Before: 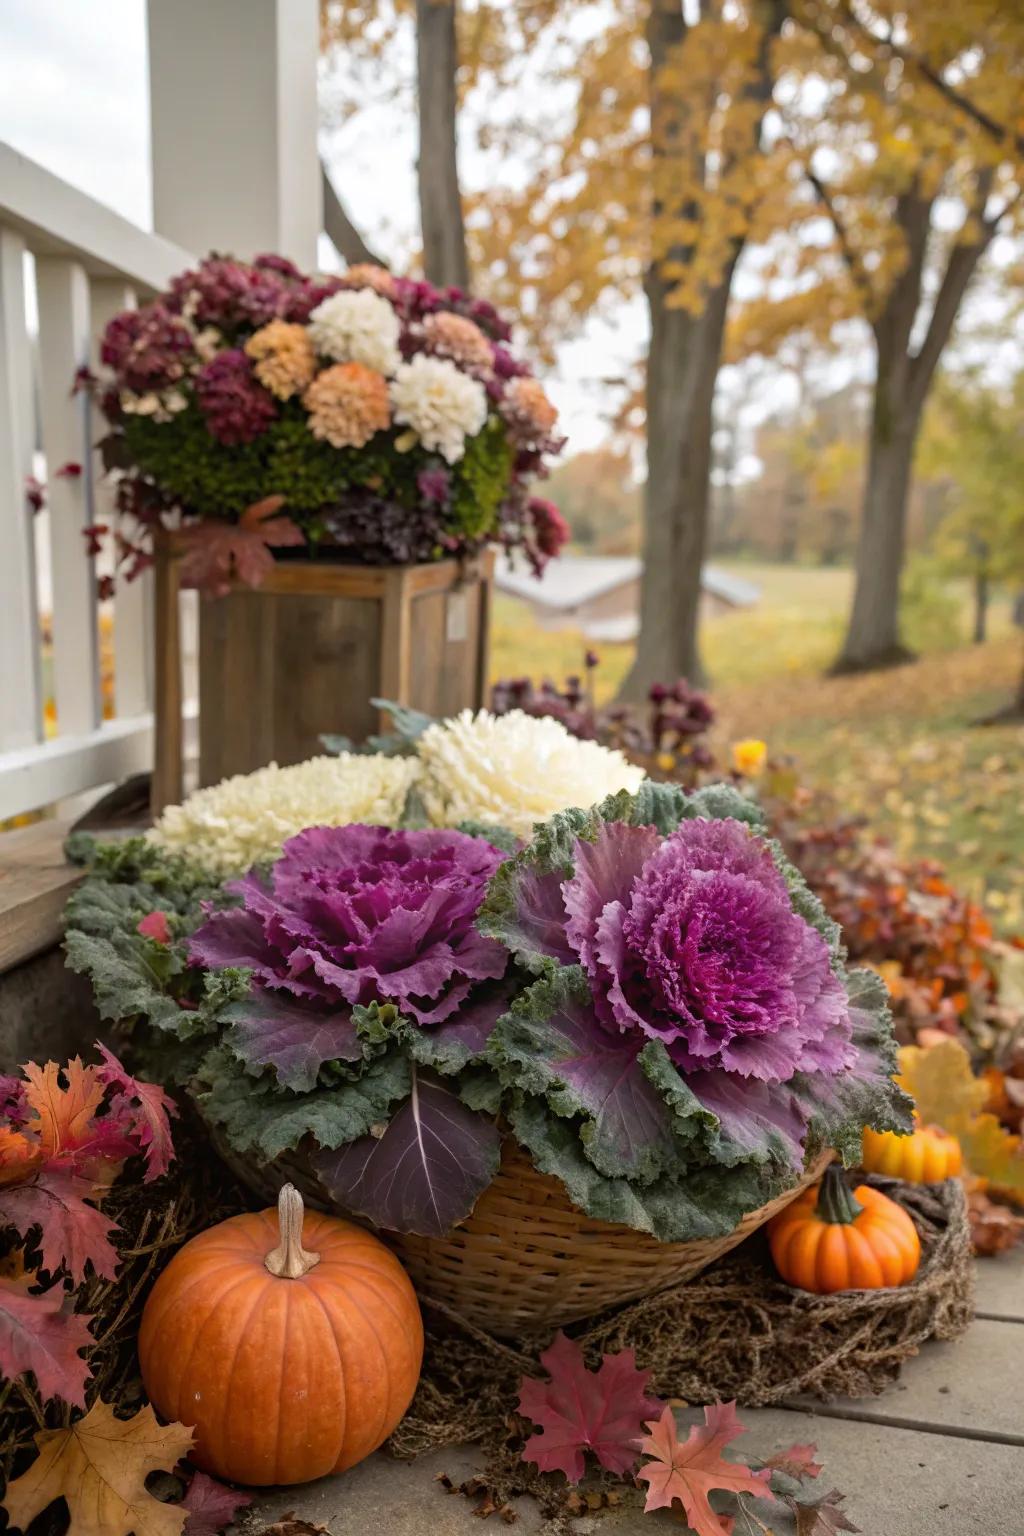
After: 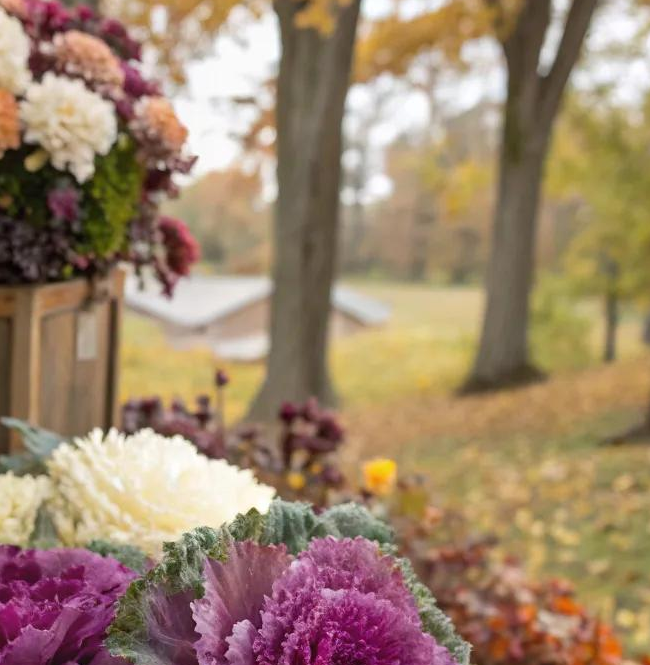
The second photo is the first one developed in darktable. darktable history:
crop: left 36.156%, top 18.33%, right 0.334%, bottom 38.325%
